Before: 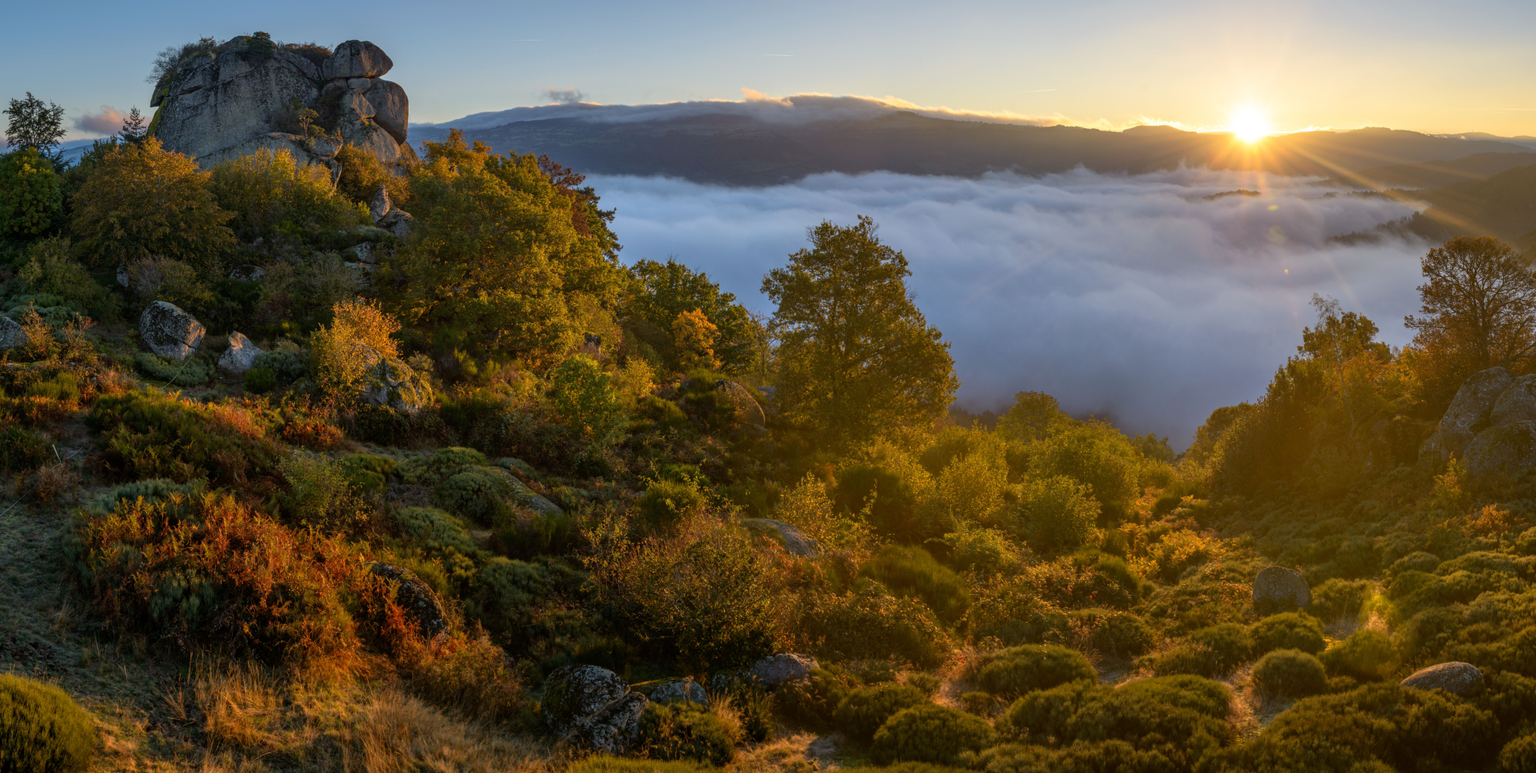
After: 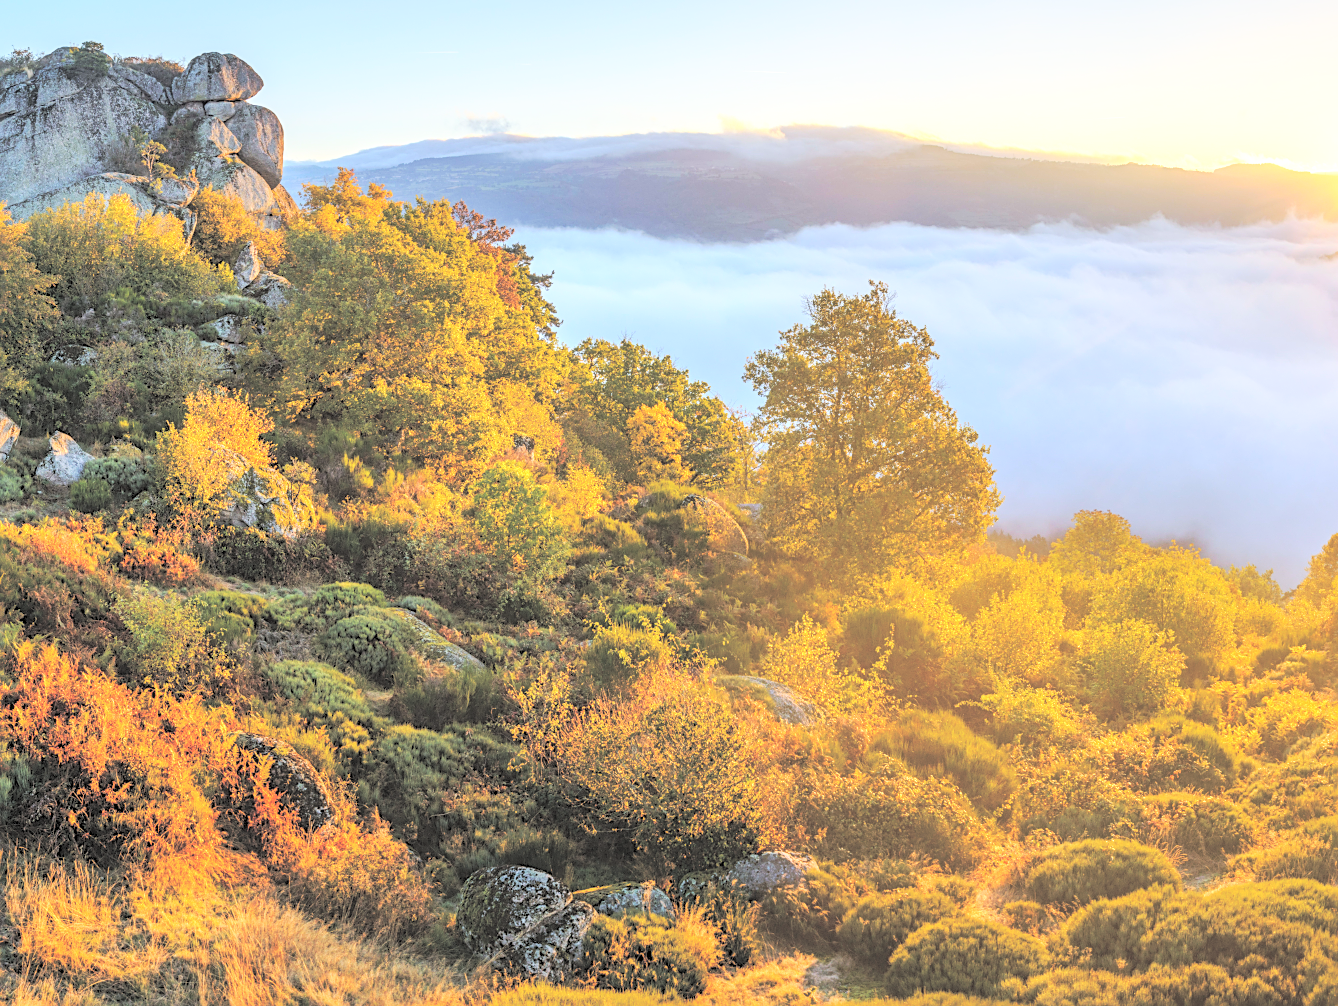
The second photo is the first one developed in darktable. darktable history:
crop and rotate: left 12.407%, right 20.683%
local contrast: on, module defaults
sharpen: on, module defaults
contrast brightness saturation: brightness 0.997
base curve: curves: ch0 [(0, 0) (0.028, 0.03) (0.121, 0.232) (0.46, 0.748) (0.859, 0.968) (1, 1)], preserve colors none
